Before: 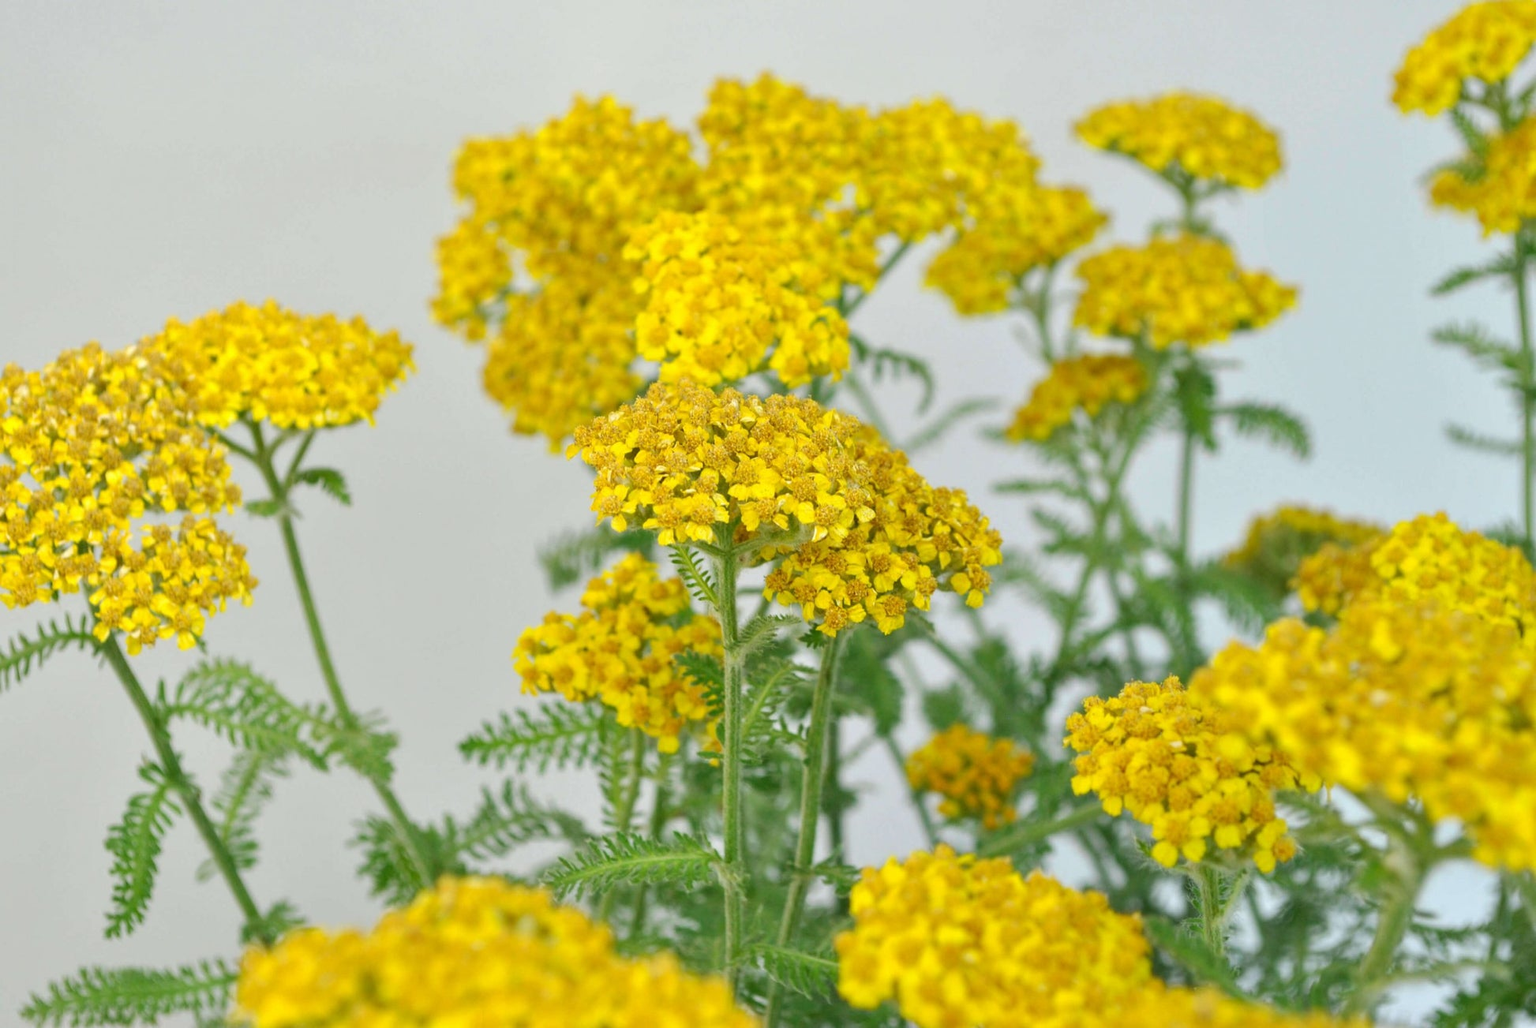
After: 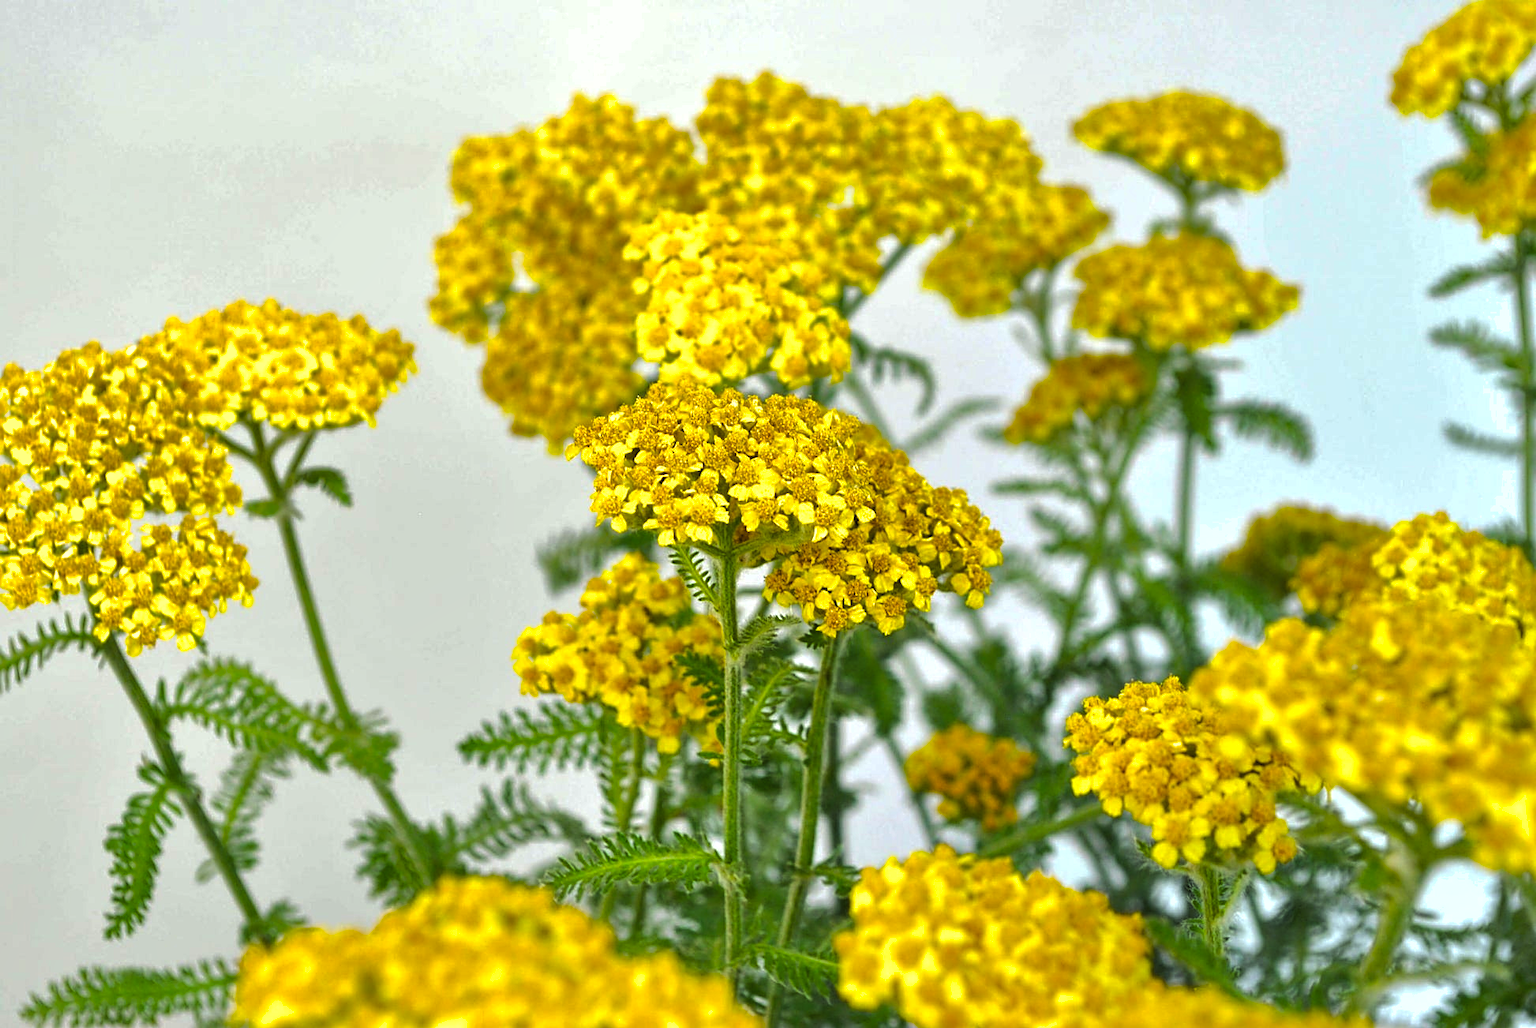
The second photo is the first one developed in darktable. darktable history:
levels: levels [0.129, 0.519, 0.867]
shadows and highlights: on, module defaults
color balance rgb: shadows lift › luminance -21.6%, shadows lift › chroma 9.184%, shadows lift › hue 284.17°, linear chroma grading › mid-tones 7.881%, perceptual saturation grading › global saturation 30.522%, global vibrance 14.389%
sharpen: on, module defaults
